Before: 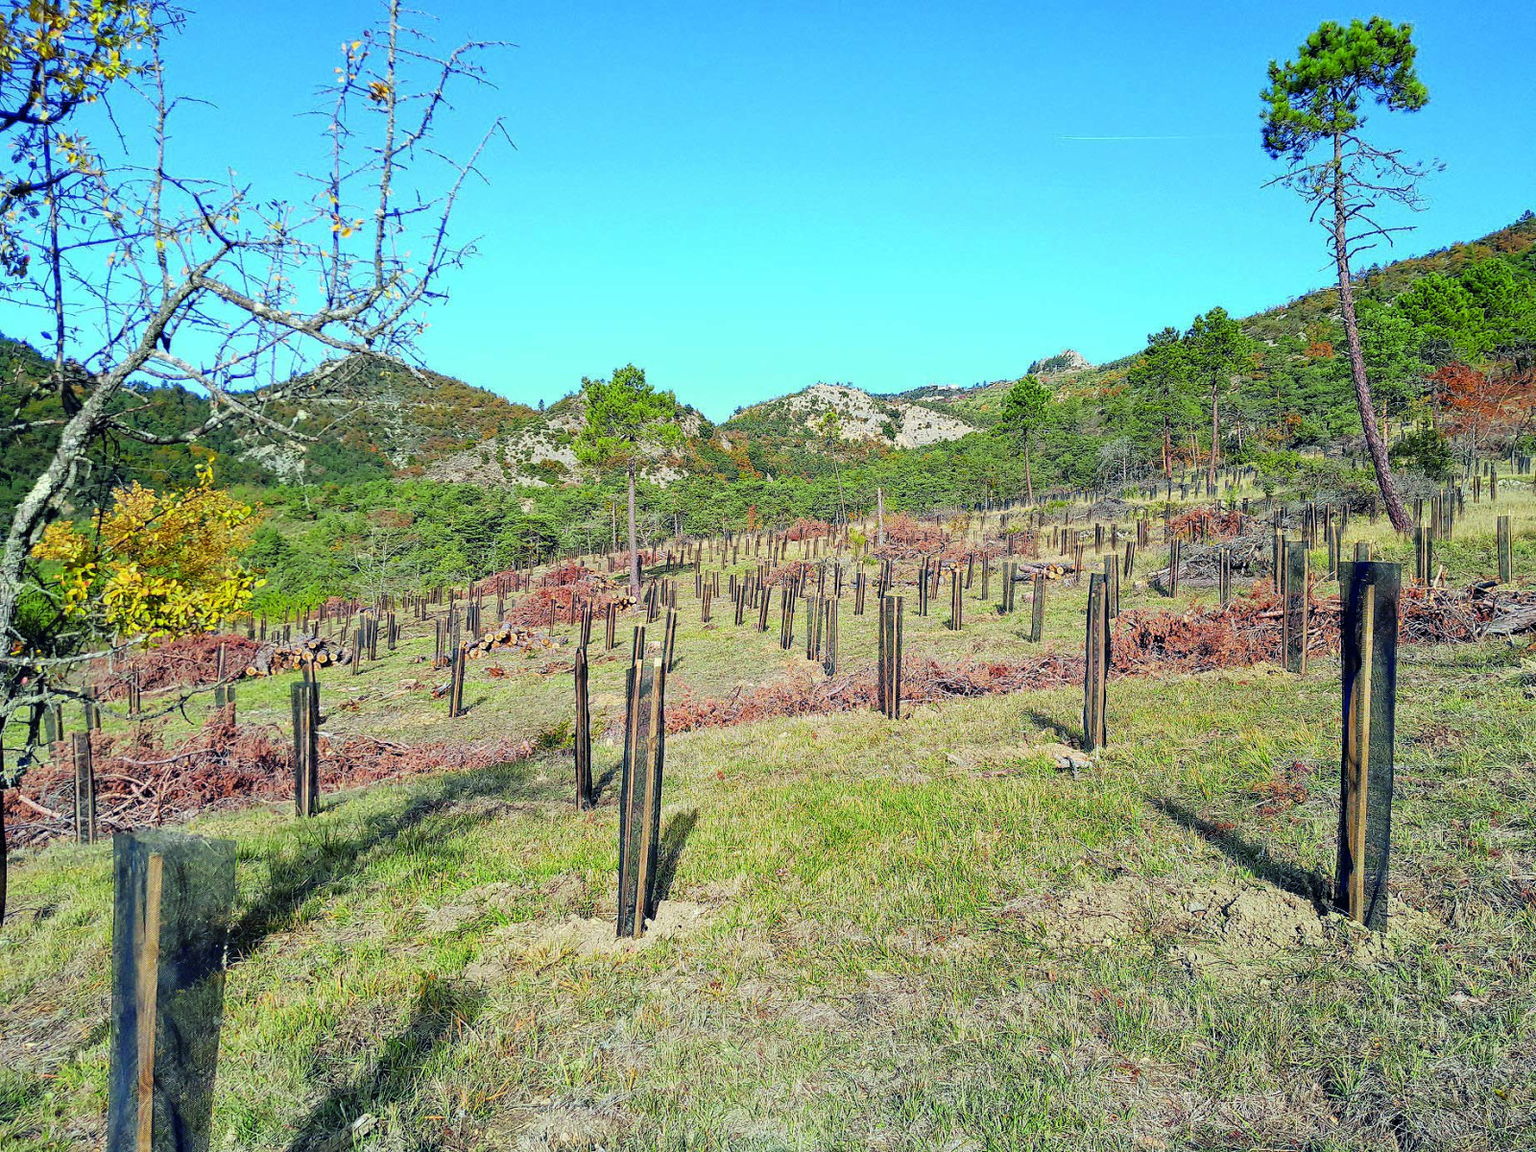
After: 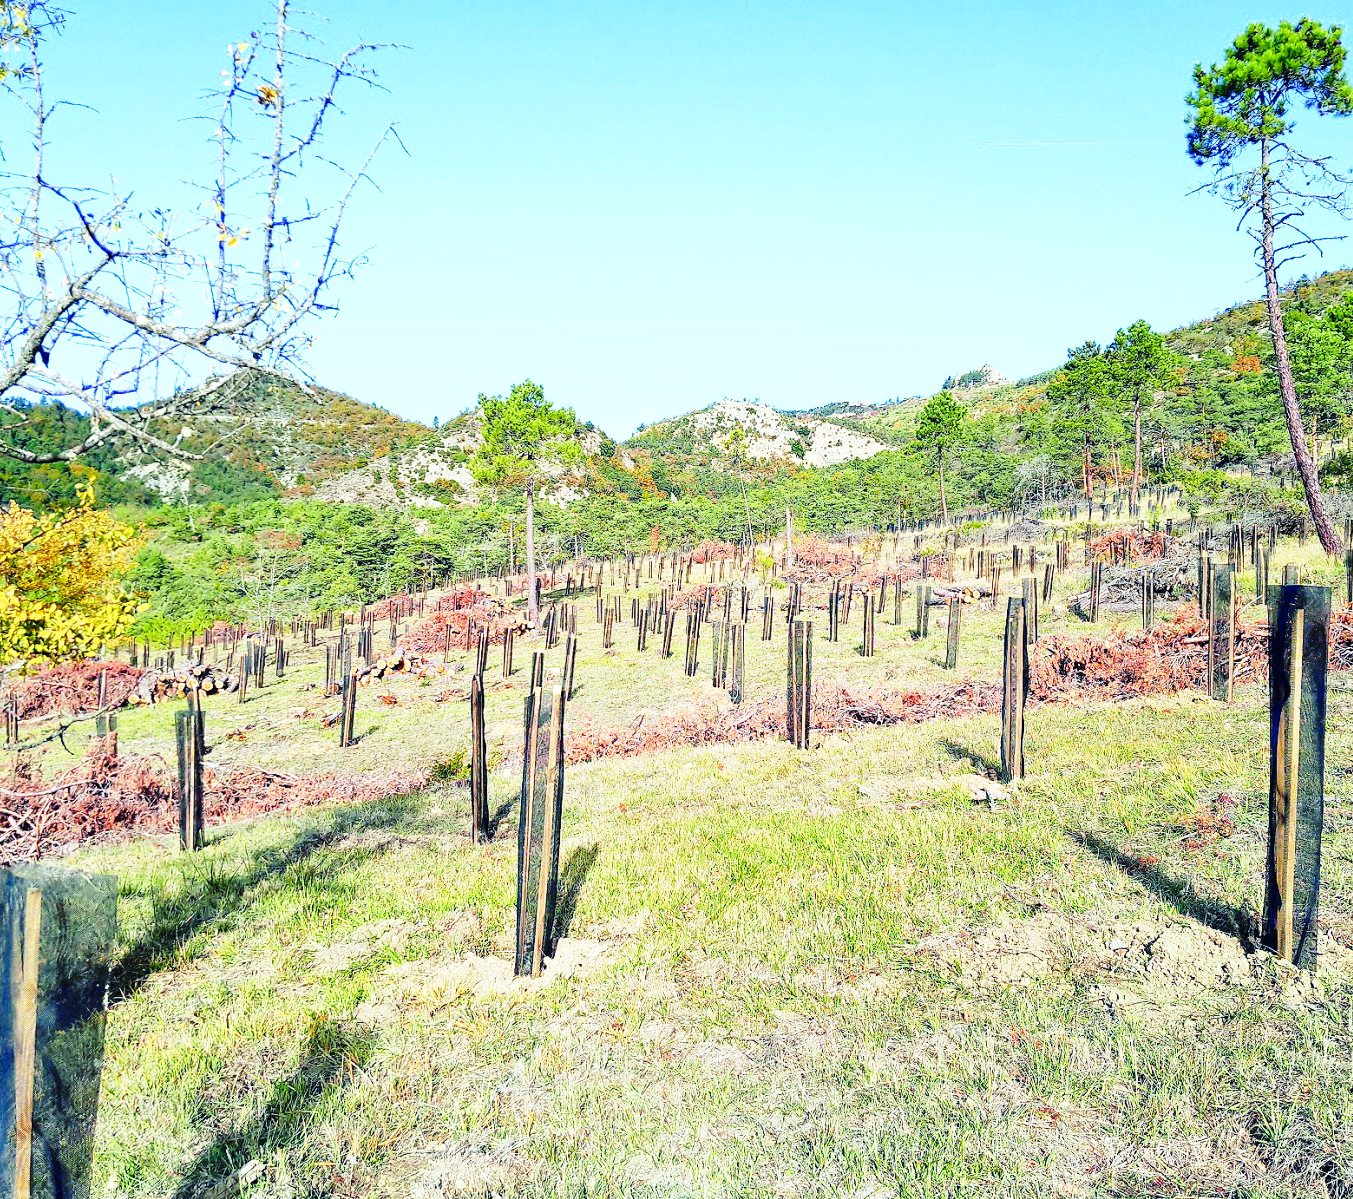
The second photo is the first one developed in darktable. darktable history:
crop: left 8.035%, right 7.356%
base curve: curves: ch0 [(0, 0) (0.028, 0.03) (0.121, 0.232) (0.46, 0.748) (0.859, 0.968) (1, 1)], preserve colors none
exposure: exposure 0.295 EV, compensate exposure bias true, compensate highlight preservation false
